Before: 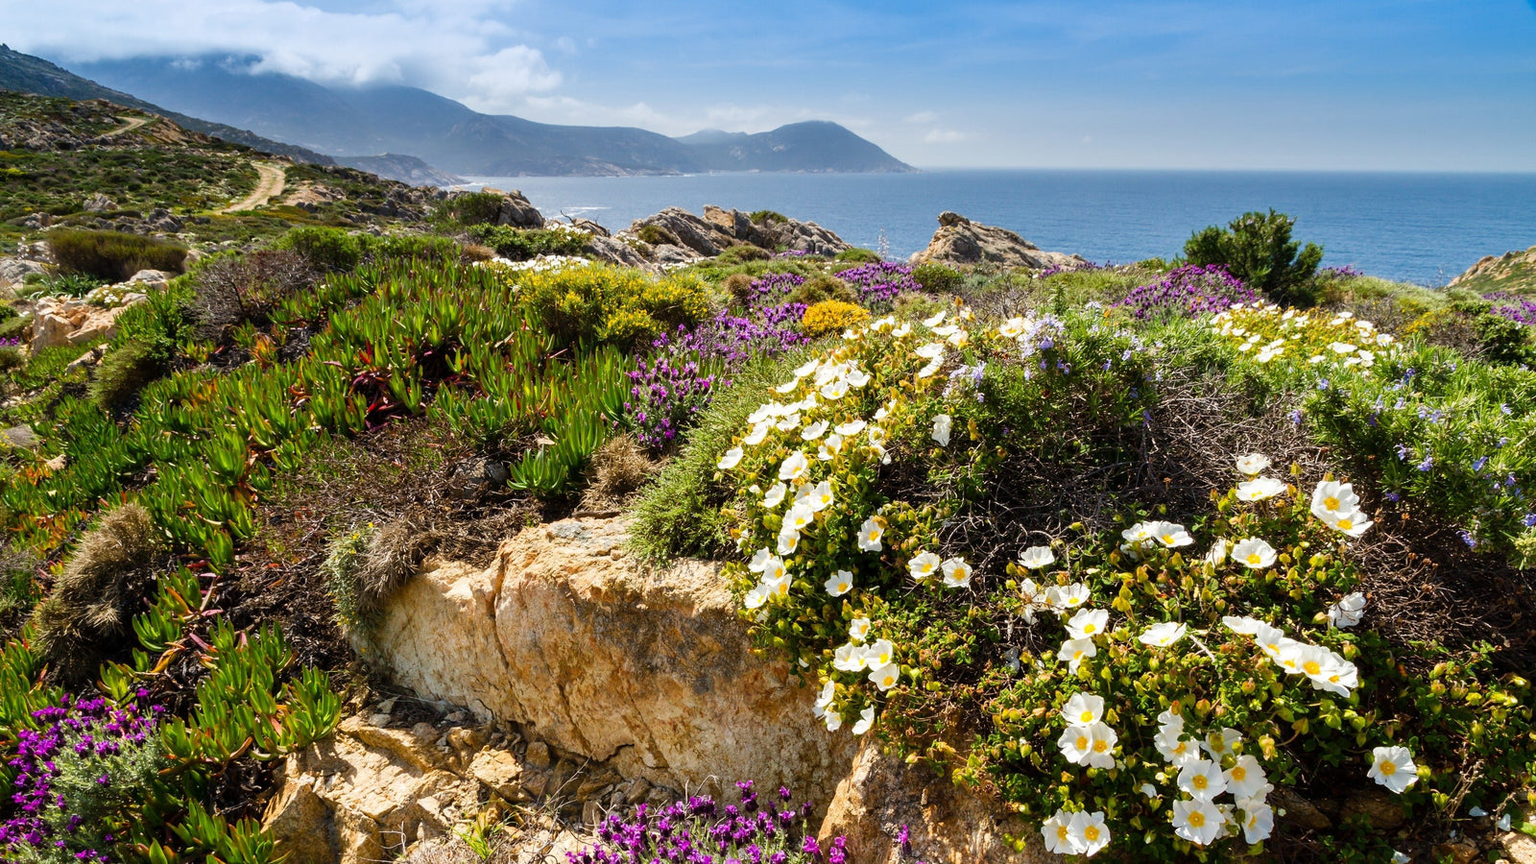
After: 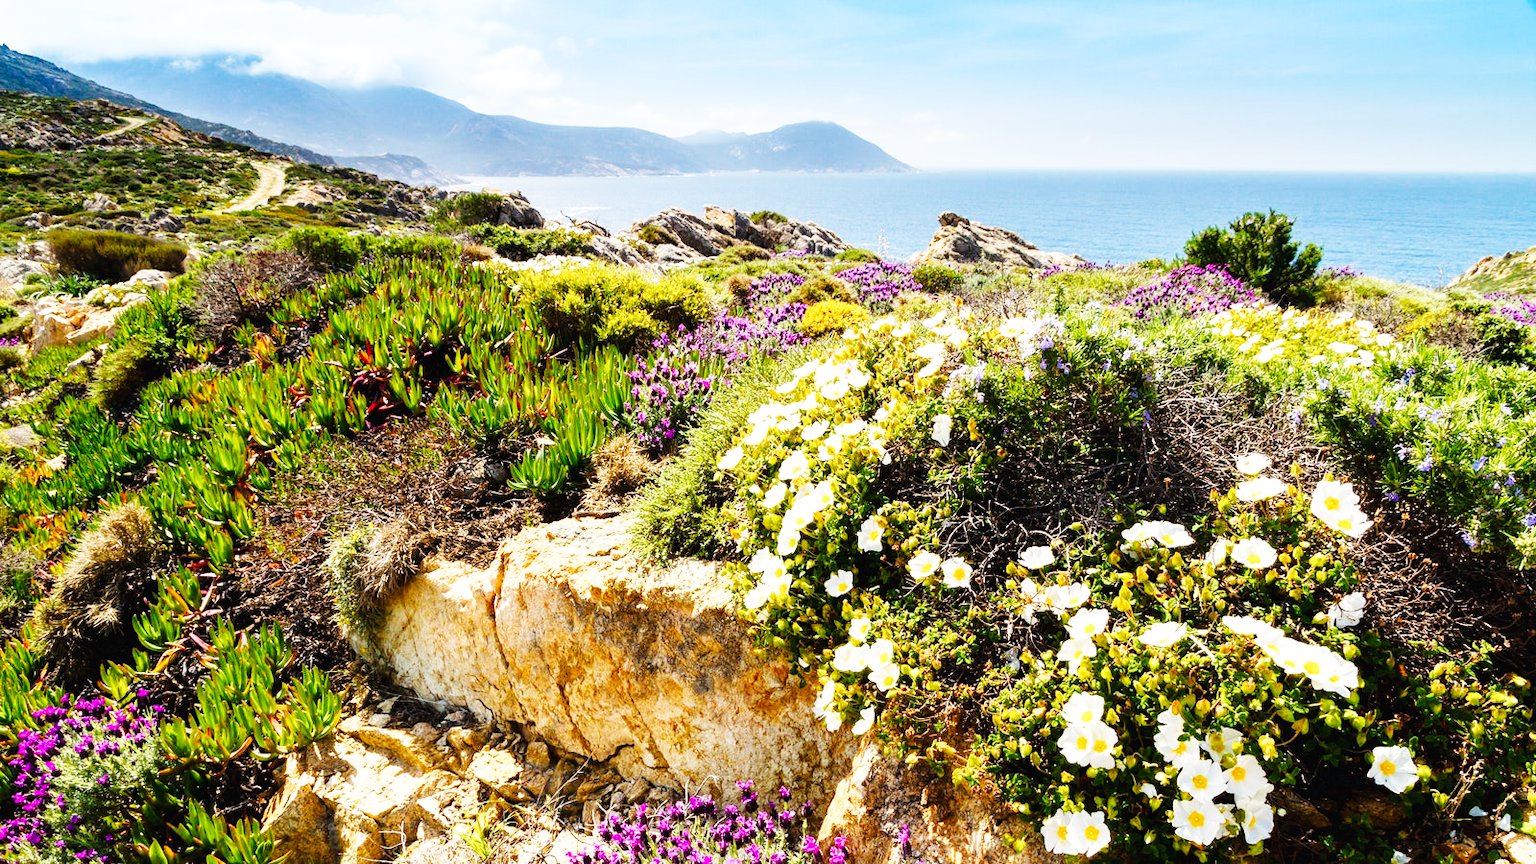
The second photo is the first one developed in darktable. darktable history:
tone equalizer: on, module defaults
base curve: curves: ch0 [(0, 0.003) (0.001, 0.002) (0.006, 0.004) (0.02, 0.022) (0.048, 0.086) (0.094, 0.234) (0.162, 0.431) (0.258, 0.629) (0.385, 0.8) (0.548, 0.918) (0.751, 0.988) (1, 1)], preserve colors none
